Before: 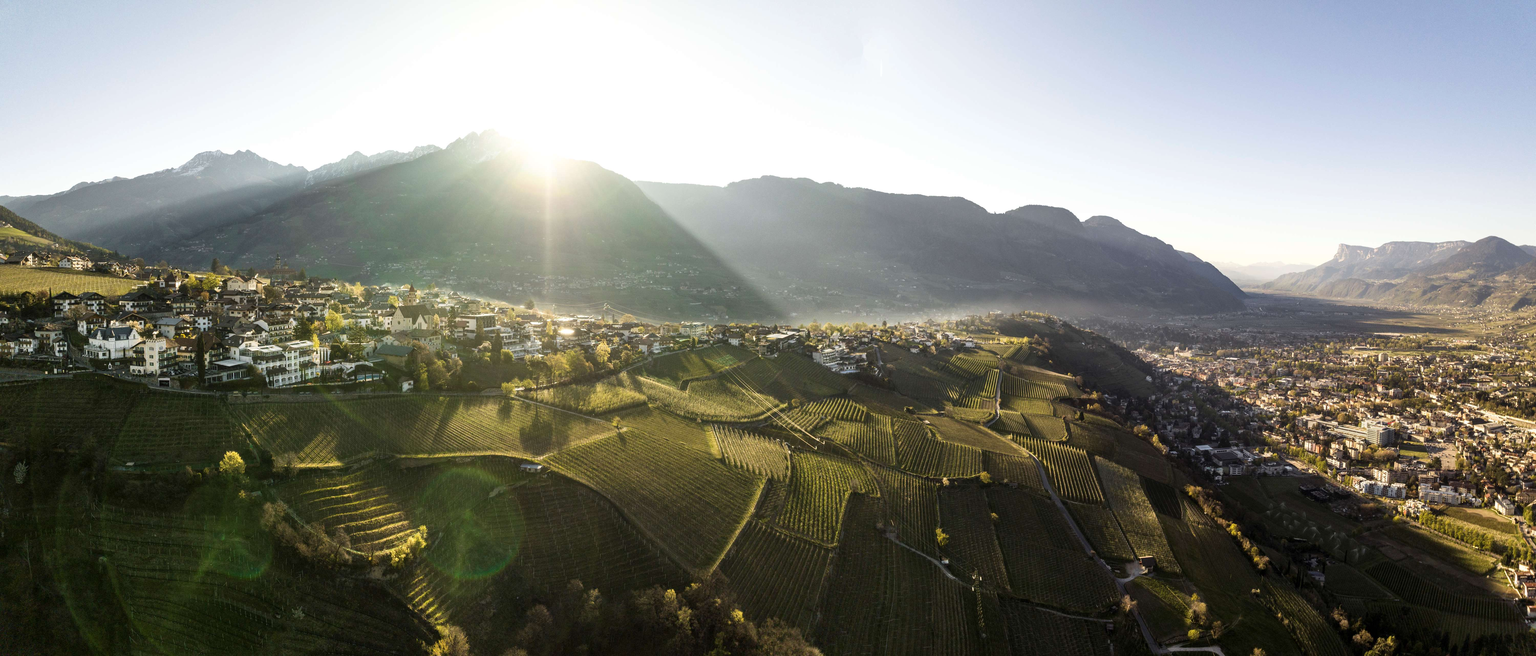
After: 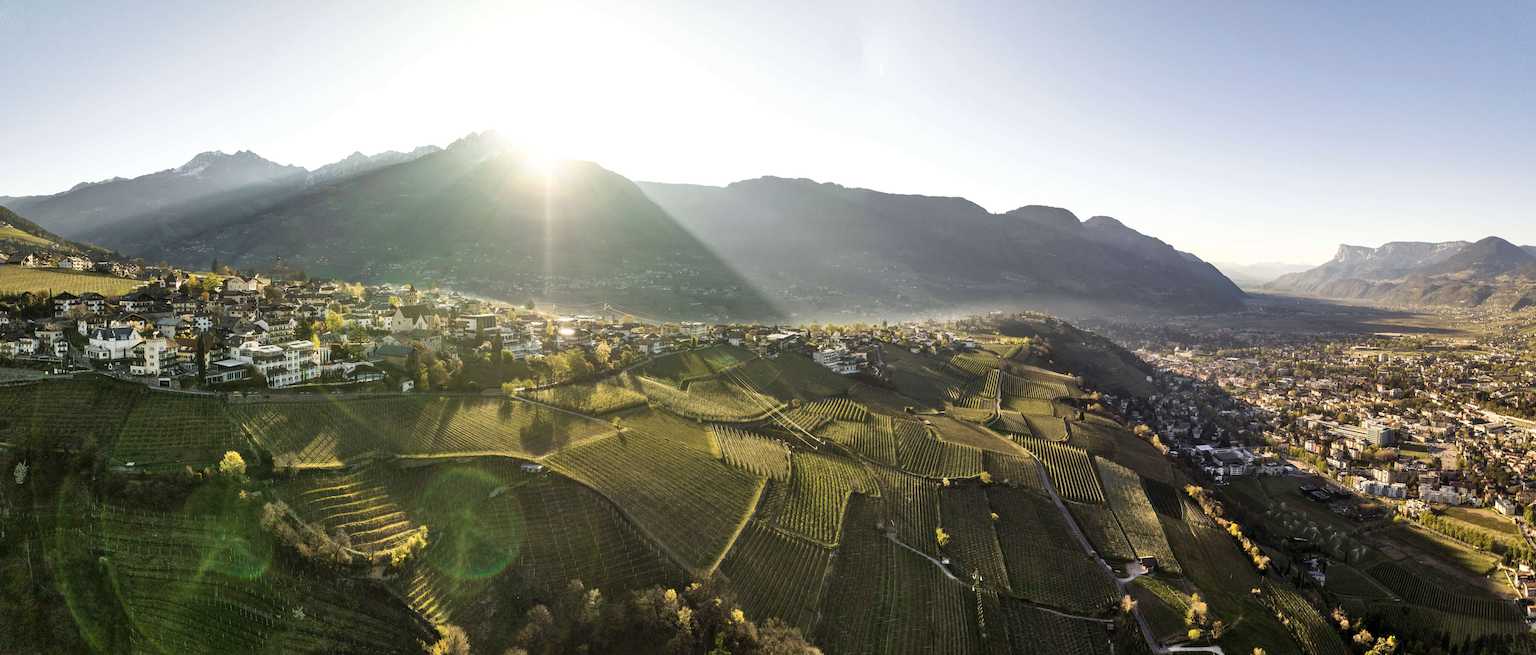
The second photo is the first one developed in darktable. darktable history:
shadows and highlights: shadows 51.86, highlights -28.74, soften with gaussian
